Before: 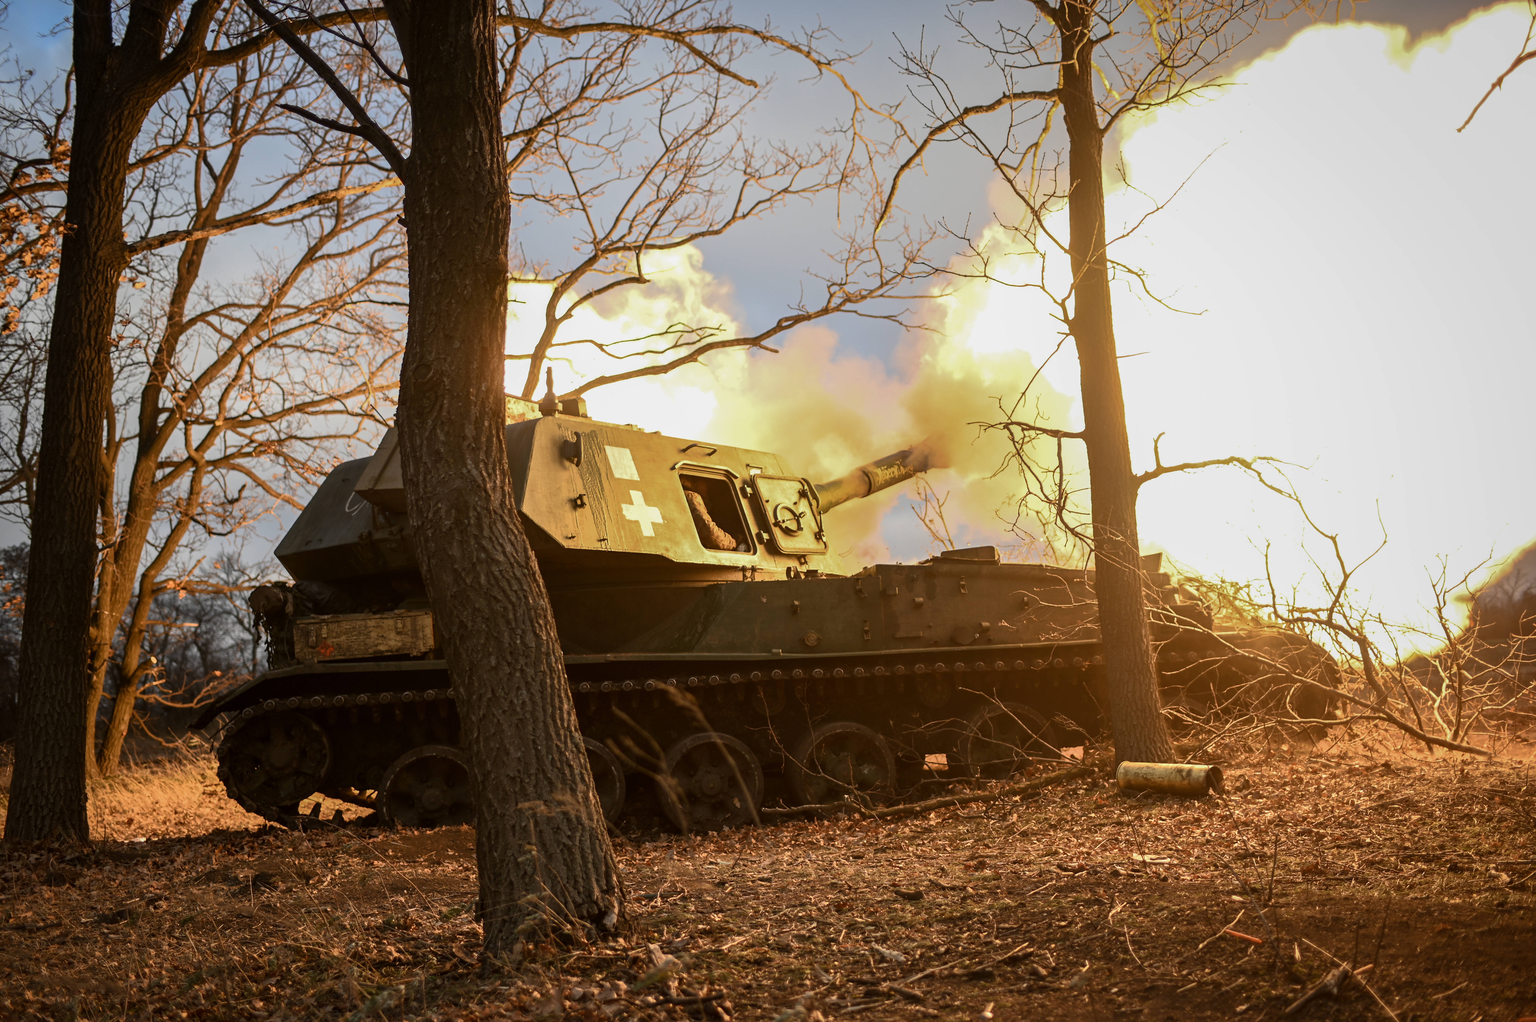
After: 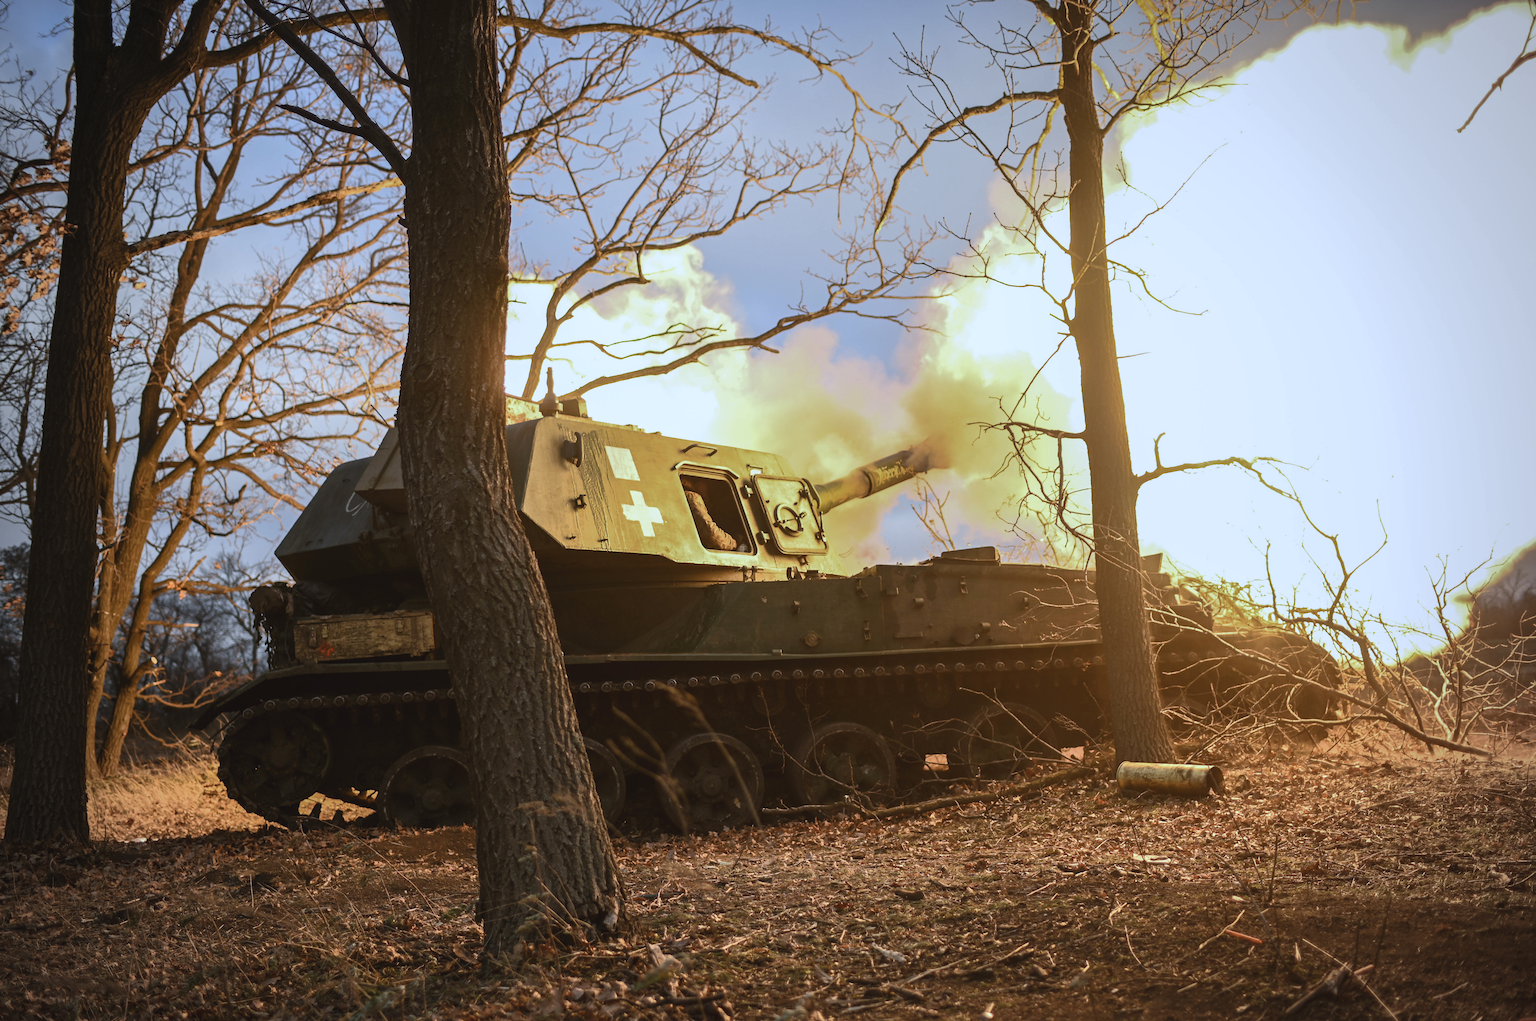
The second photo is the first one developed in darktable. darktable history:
vignetting: fall-off radius 60.92%
exposure: black level correction -0.005, exposure 0.054 EV, compensate highlight preservation false
white balance: red 0.926, green 1.003, blue 1.133
